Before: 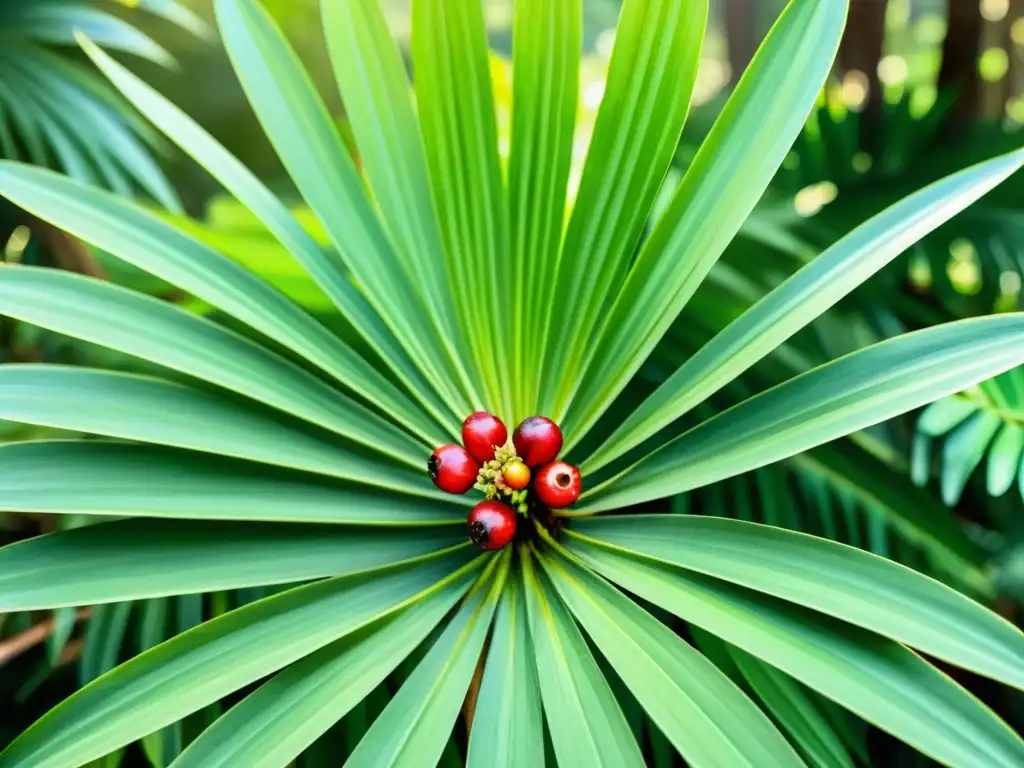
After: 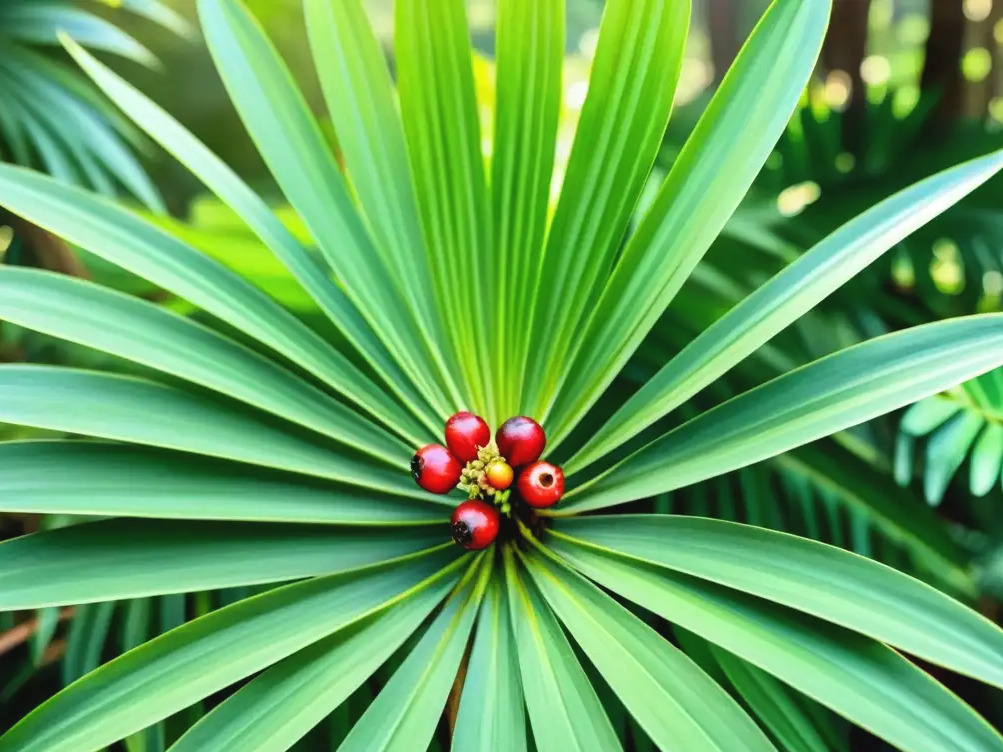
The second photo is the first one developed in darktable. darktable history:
crop: left 1.728%, right 0.273%, bottom 1.956%
exposure: black level correction -0.004, exposure 0.035 EV, compensate highlight preservation false
